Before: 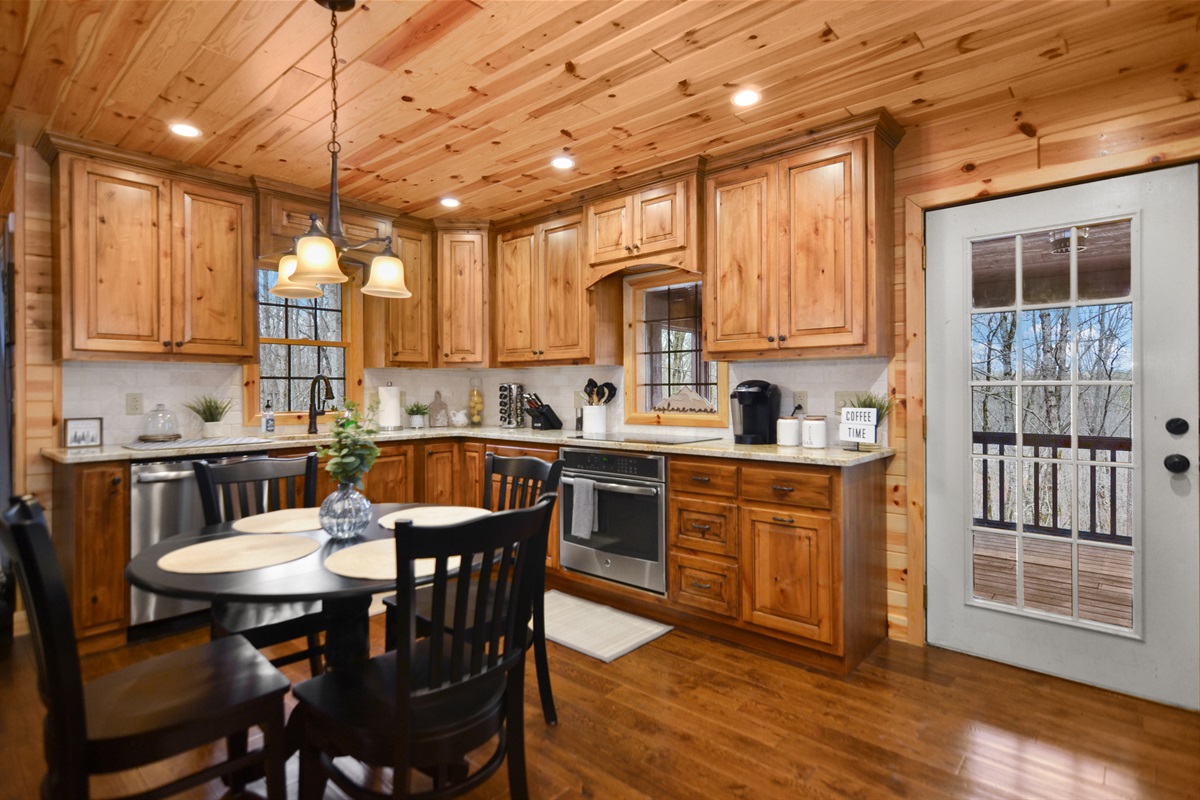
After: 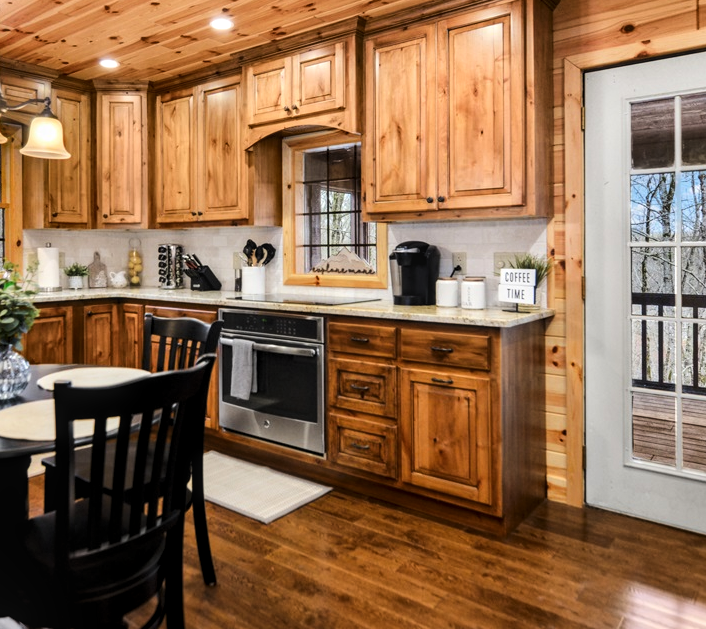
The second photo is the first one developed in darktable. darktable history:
tone curve: curves: ch0 [(0, 0.018) (0.036, 0.038) (0.15, 0.131) (0.27, 0.247) (0.528, 0.554) (0.761, 0.761) (1, 0.919)]; ch1 [(0, 0) (0.179, 0.173) (0.322, 0.32) (0.429, 0.431) (0.502, 0.5) (0.519, 0.522) (0.562, 0.588) (0.625, 0.67) (0.711, 0.745) (1, 1)]; ch2 [(0, 0) (0.29, 0.295) (0.404, 0.436) (0.497, 0.499) (0.521, 0.523) (0.561, 0.605) (0.657, 0.655) (0.712, 0.764) (1, 1)], color space Lab, linked channels, preserve colors none
local contrast: on, module defaults
levels: levels [0.052, 0.496, 0.908]
crop and rotate: left 28.498%, top 17.452%, right 12.655%, bottom 3.884%
